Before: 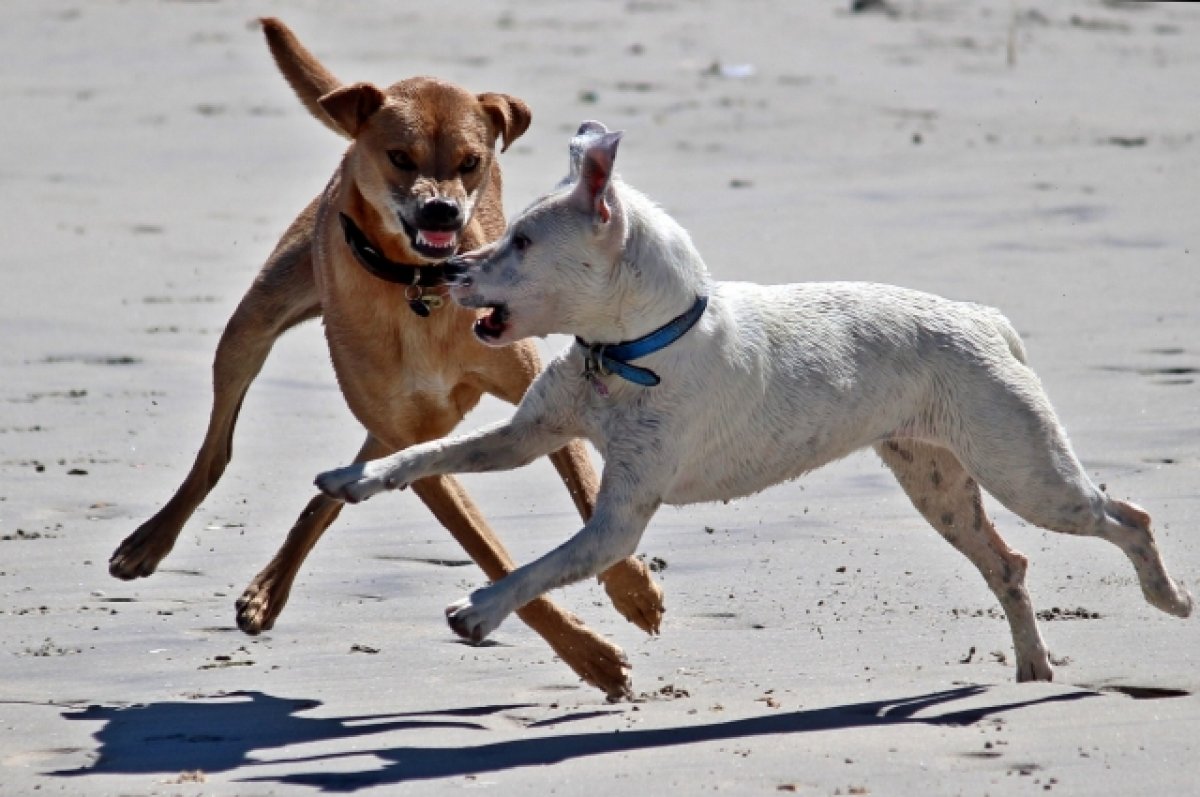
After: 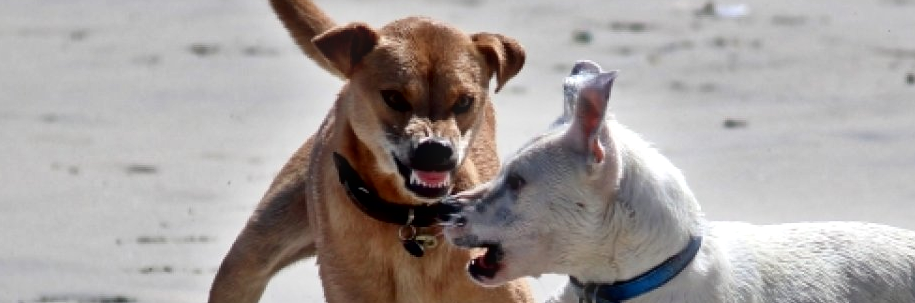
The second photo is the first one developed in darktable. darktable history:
crop: left 0.579%, top 7.627%, right 23.167%, bottom 54.275%
bloom: size 5%, threshold 95%, strength 15%
local contrast: mode bilateral grid, contrast 20, coarseness 50, detail 150%, midtone range 0.2
